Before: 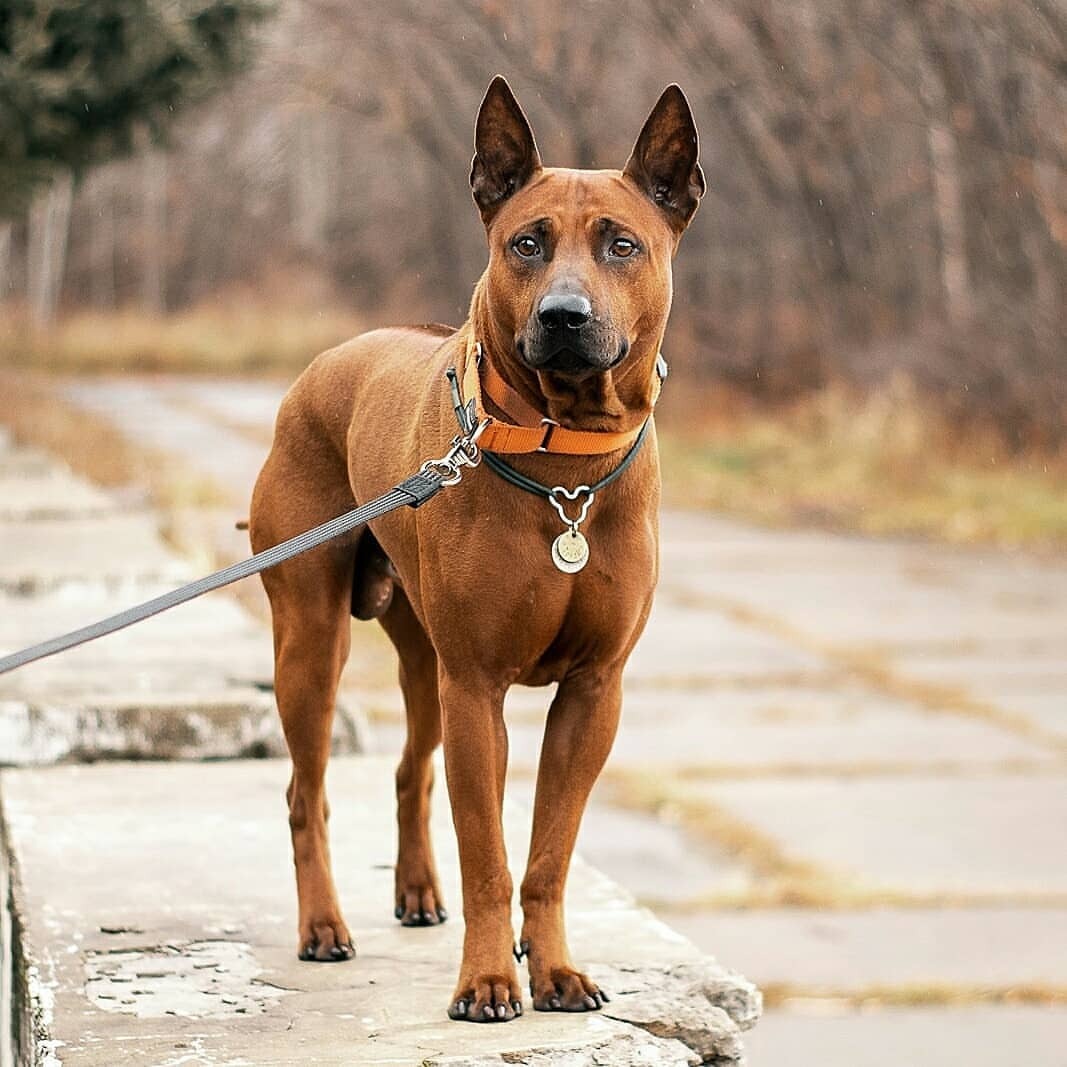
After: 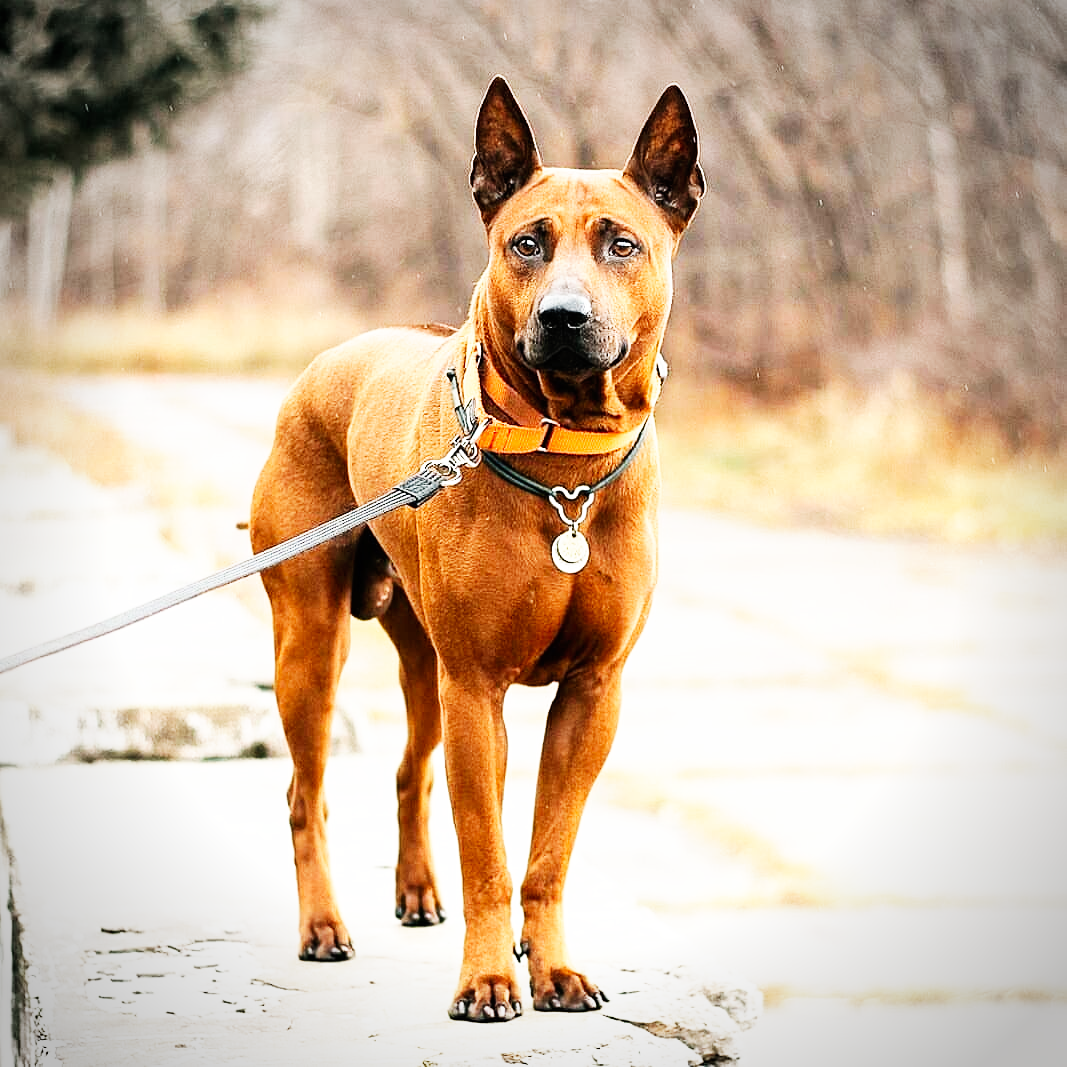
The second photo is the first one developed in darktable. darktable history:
color balance: mode lift, gamma, gain (sRGB)
vignetting: on, module defaults
base curve: curves: ch0 [(0, 0) (0.007, 0.004) (0.027, 0.03) (0.046, 0.07) (0.207, 0.54) (0.442, 0.872) (0.673, 0.972) (1, 1)], preserve colors none
